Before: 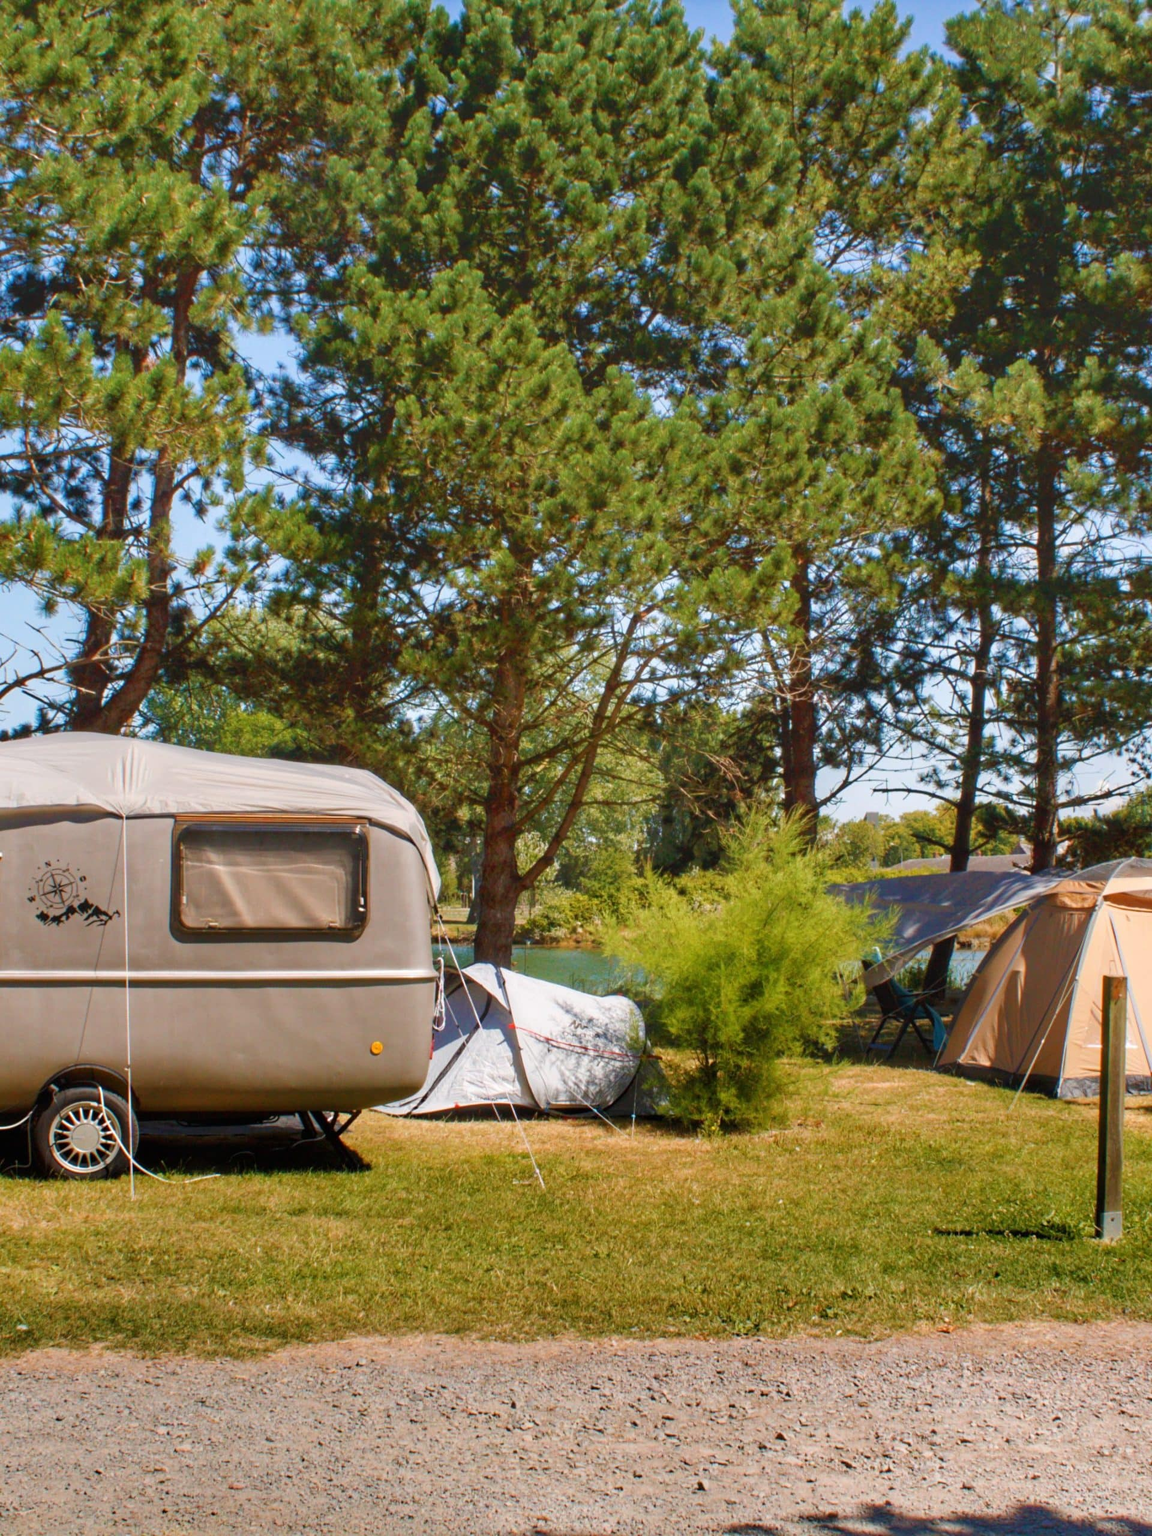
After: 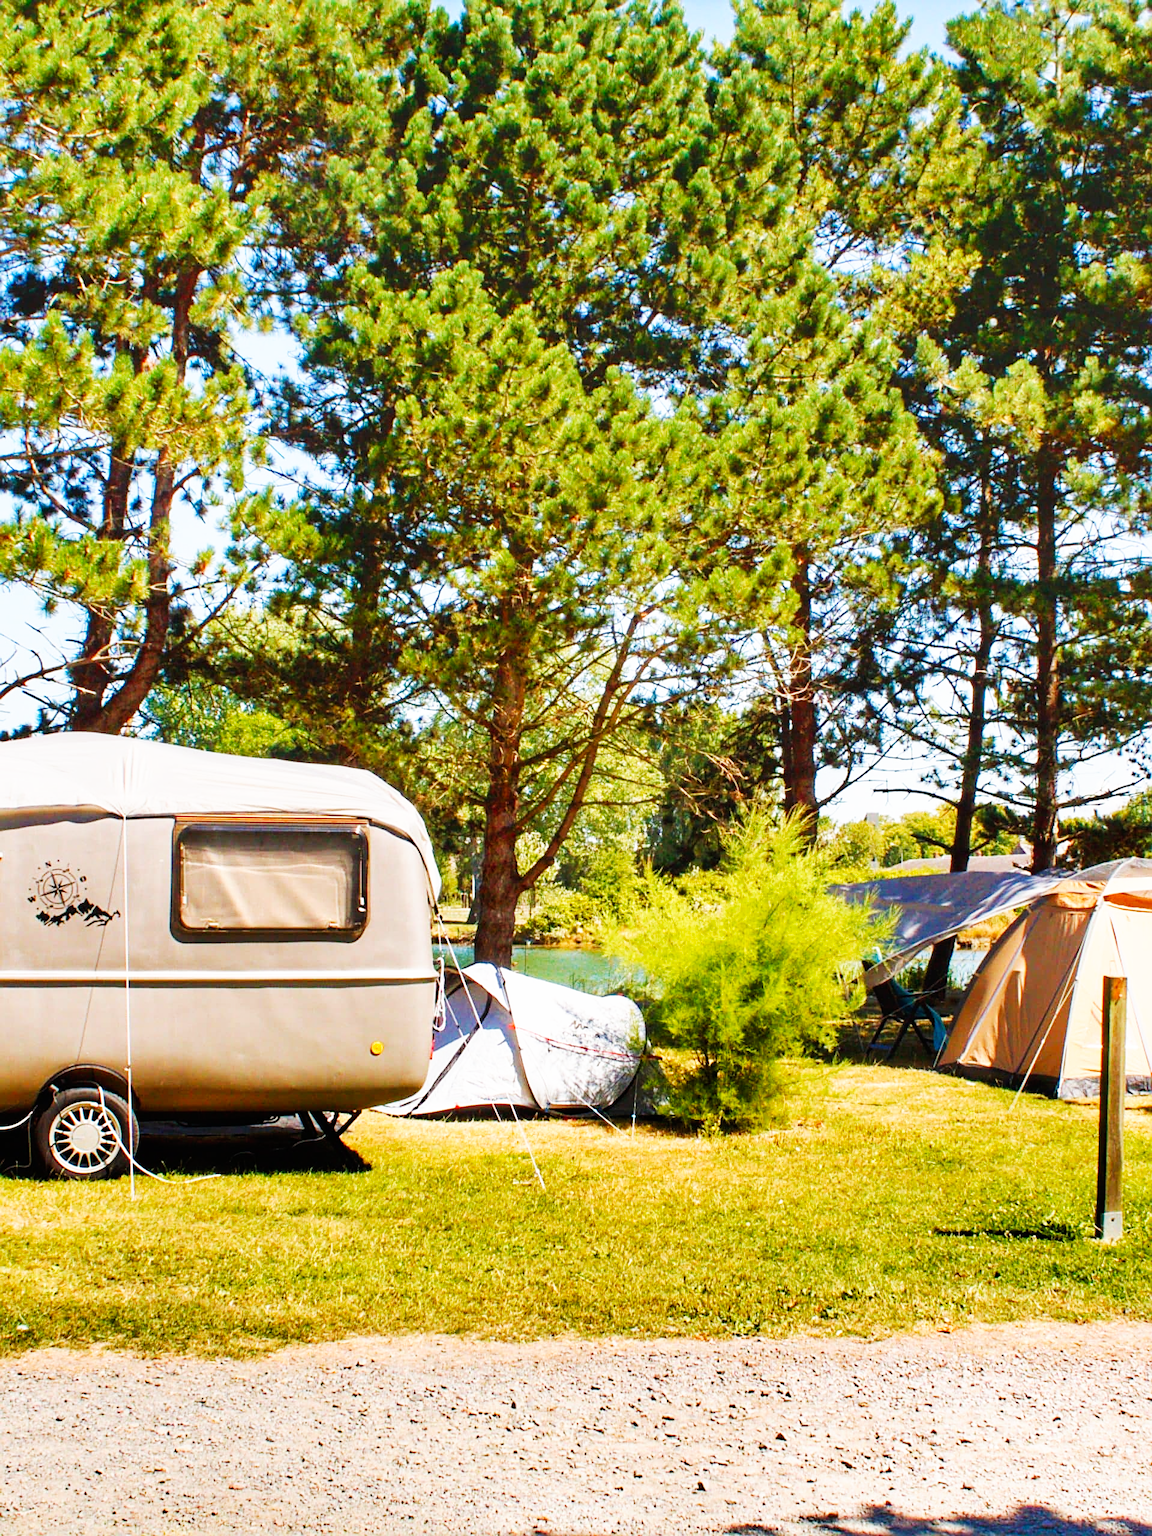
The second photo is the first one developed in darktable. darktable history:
exposure: exposure -0.069 EV, compensate exposure bias true, compensate highlight preservation false
base curve: curves: ch0 [(0, 0) (0.007, 0.004) (0.027, 0.03) (0.046, 0.07) (0.207, 0.54) (0.442, 0.872) (0.673, 0.972) (1, 1)], exposure shift 0.571, preserve colors none
sharpen: on, module defaults
